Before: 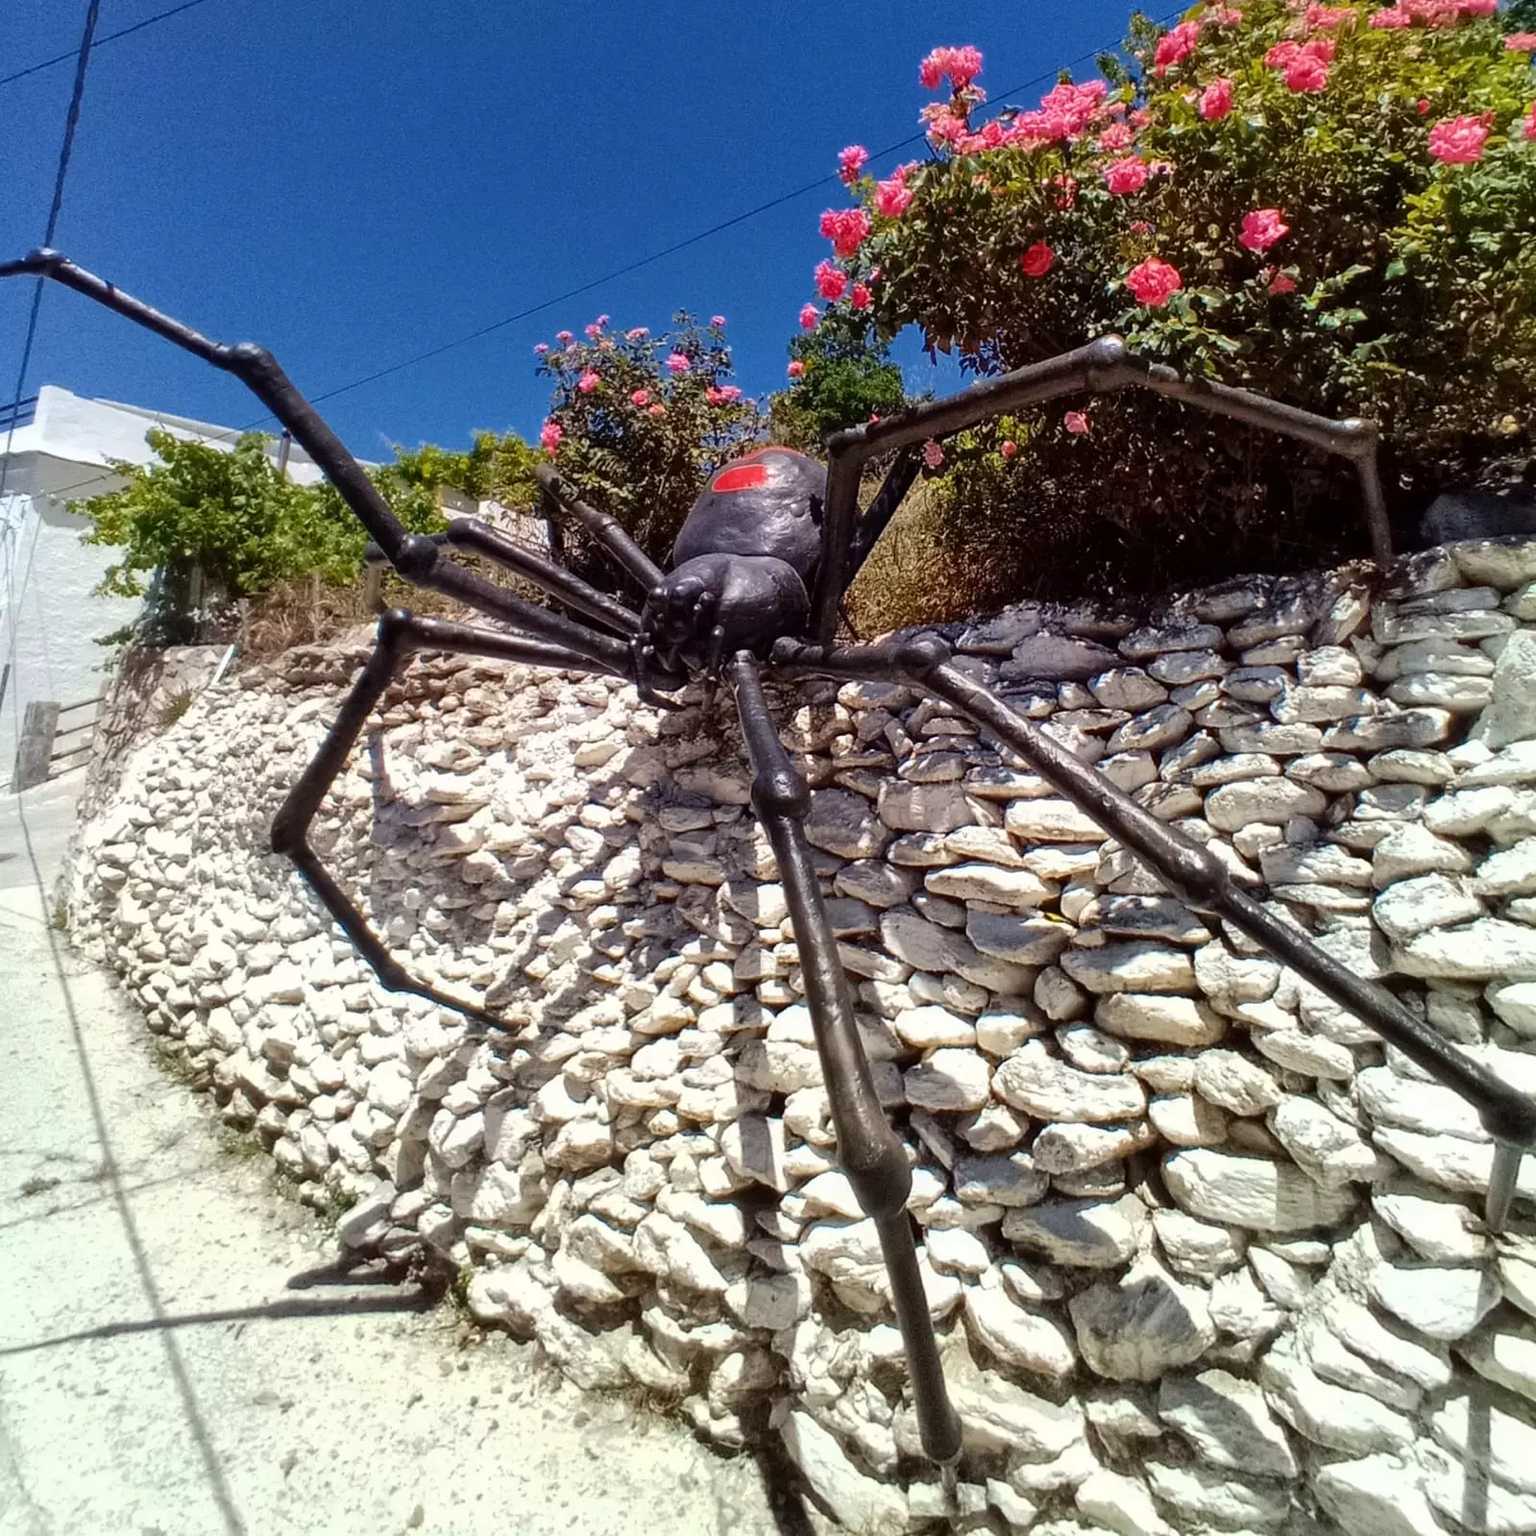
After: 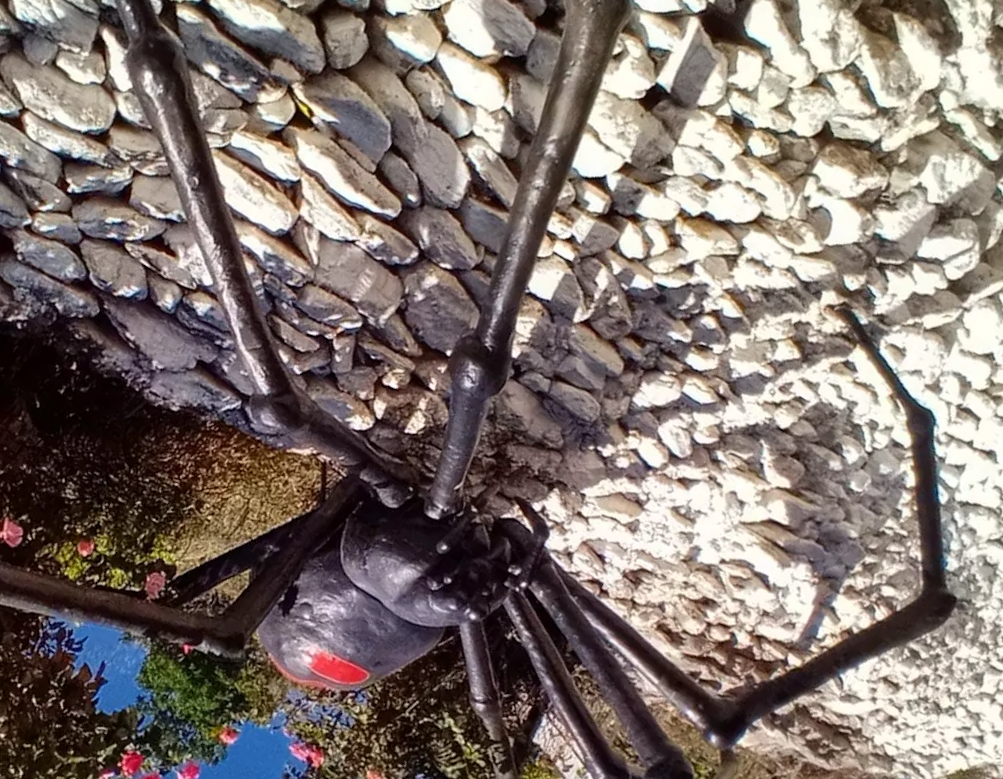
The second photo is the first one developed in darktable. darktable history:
crop and rotate: angle 147.85°, left 9.094%, top 15.637%, right 4.358%, bottom 17.146%
exposure: compensate highlight preservation false
